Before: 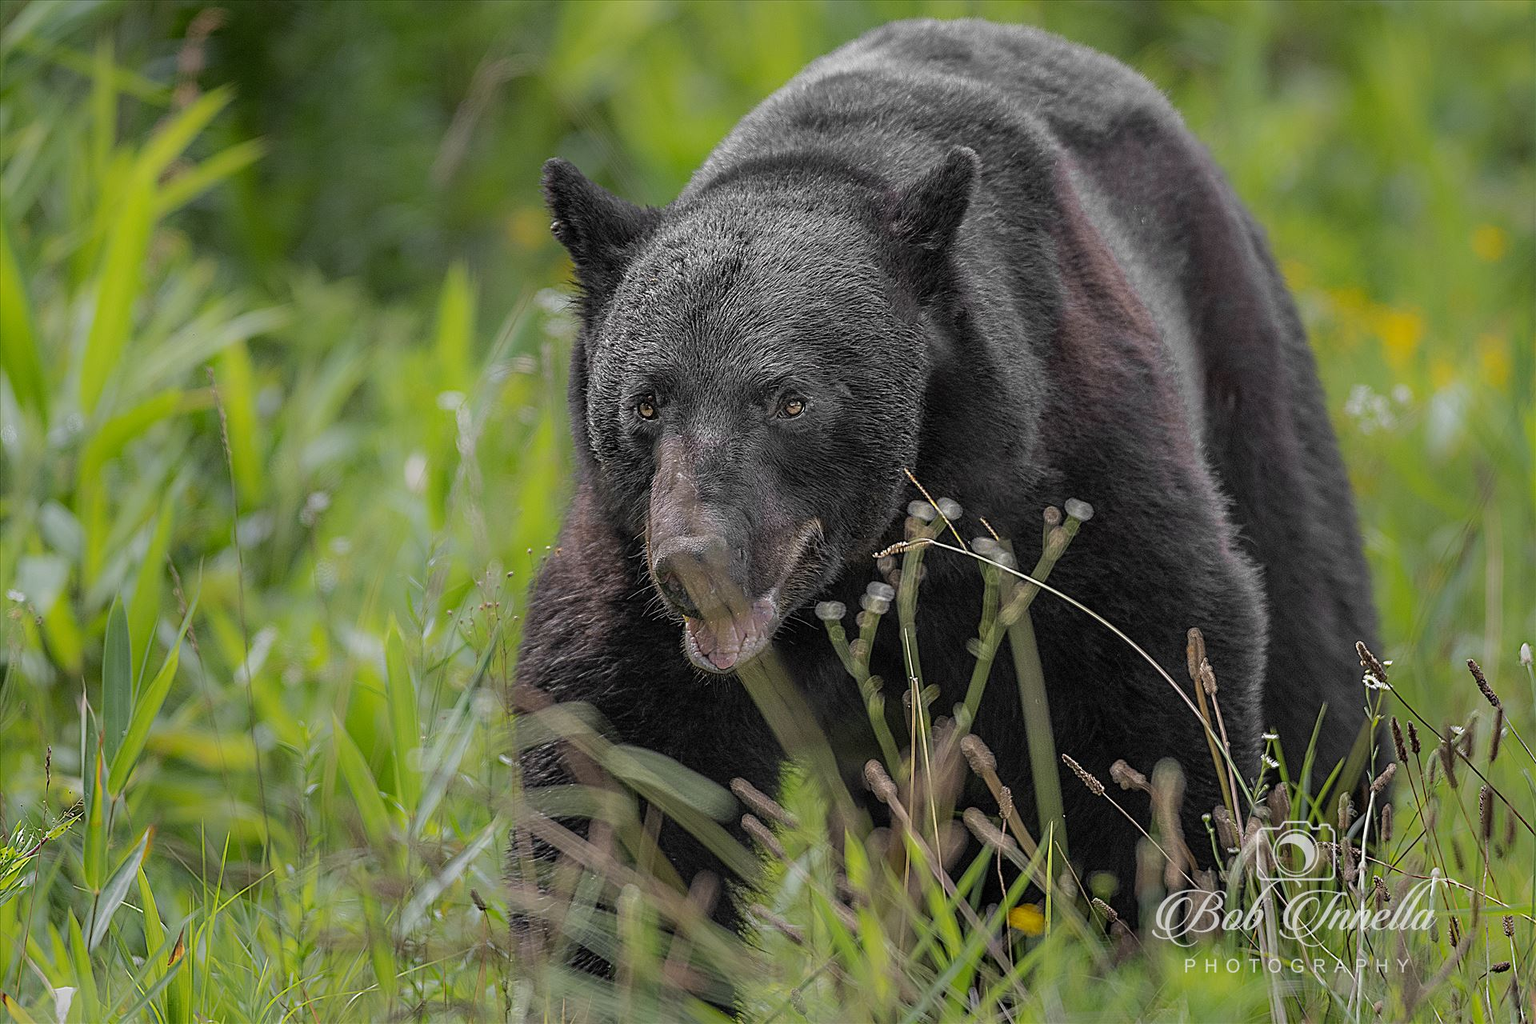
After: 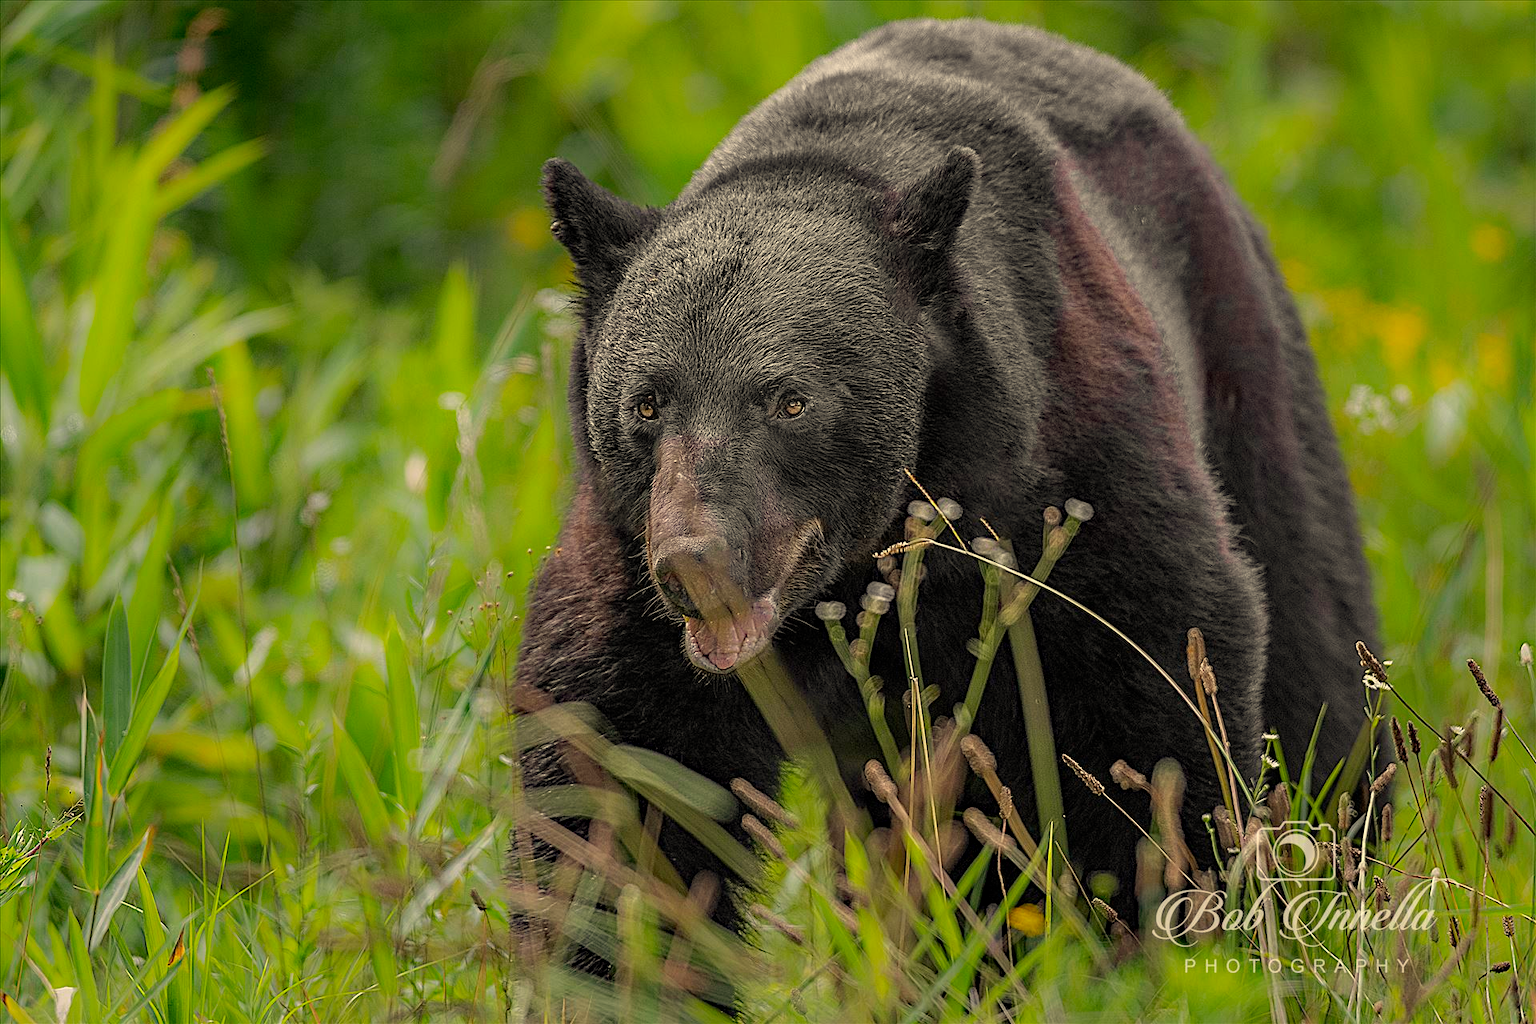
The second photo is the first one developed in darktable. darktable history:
color correction: highlights a* 2.58, highlights b* 23.3
haze removal: compatibility mode true, adaptive false
